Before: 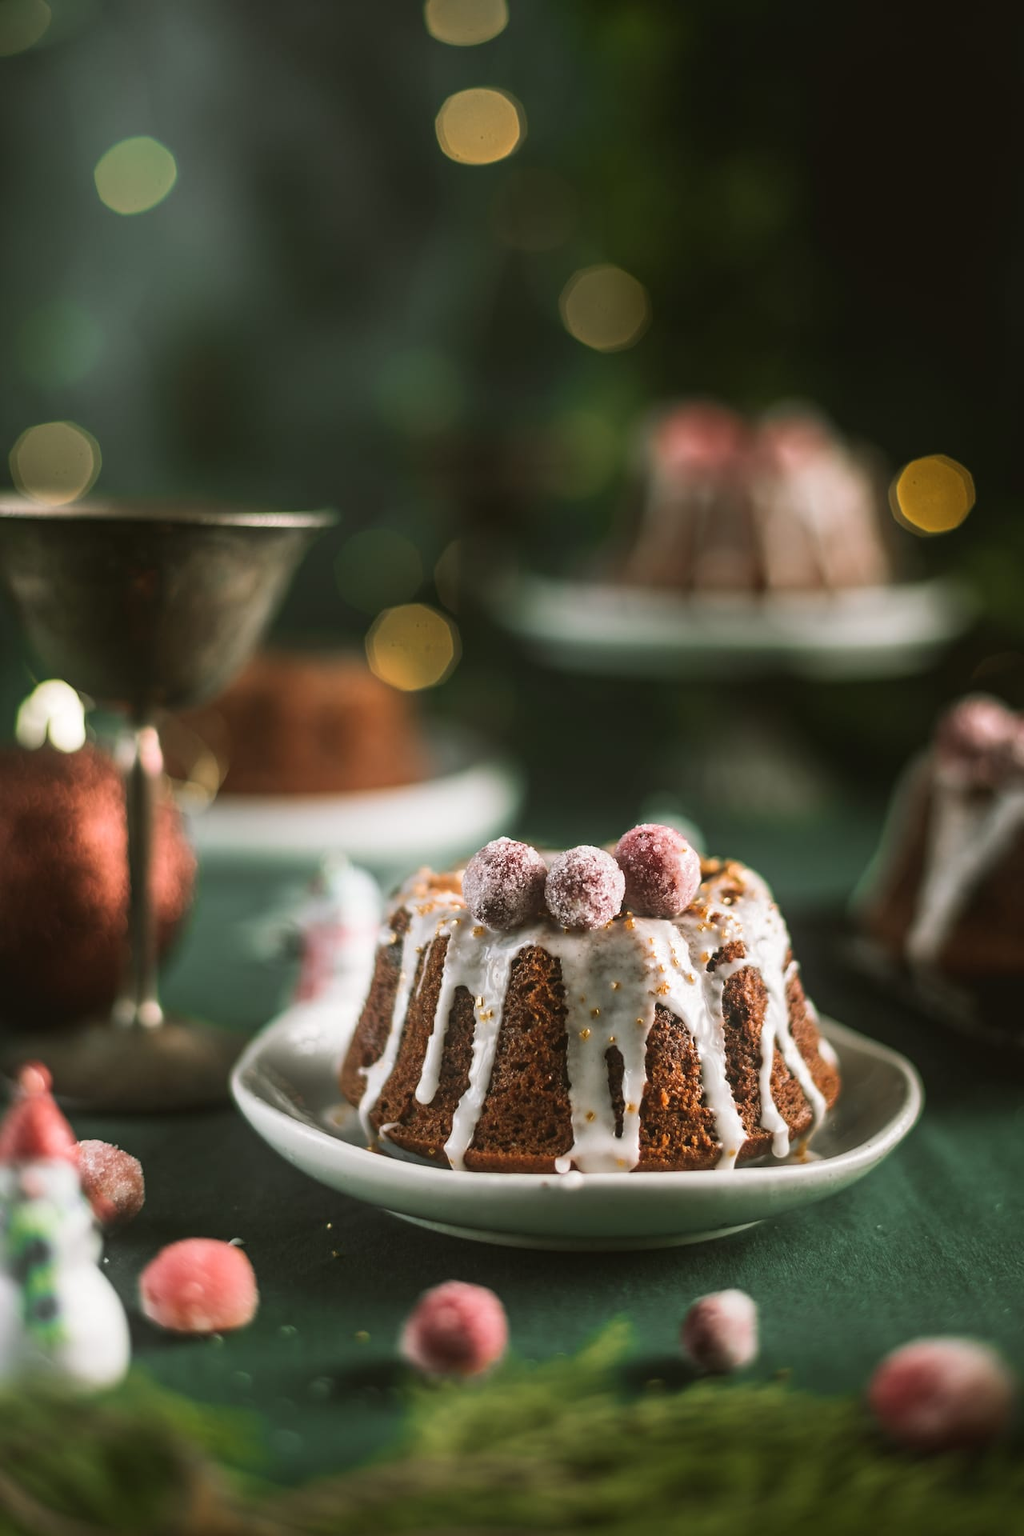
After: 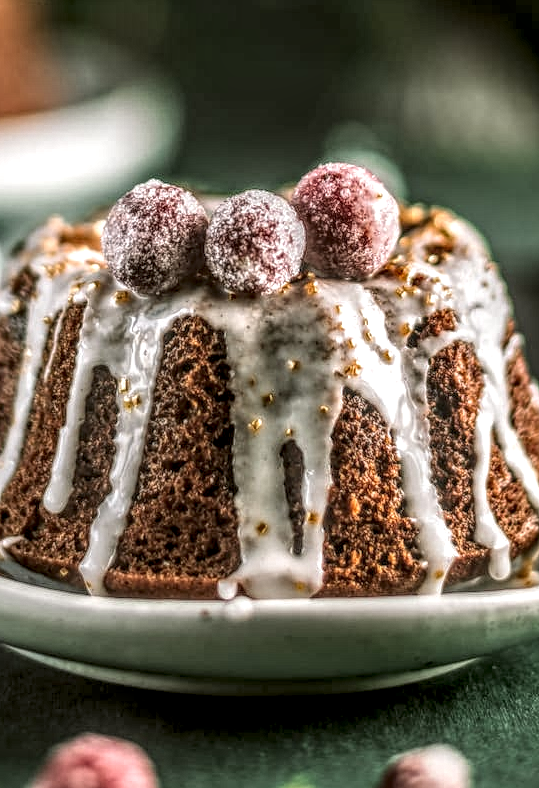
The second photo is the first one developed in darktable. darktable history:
local contrast: highlights 0%, shadows 0%, detail 300%, midtone range 0.3
crop: left 37.221%, top 45.169%, right 20.63%, bottom 13.777%
